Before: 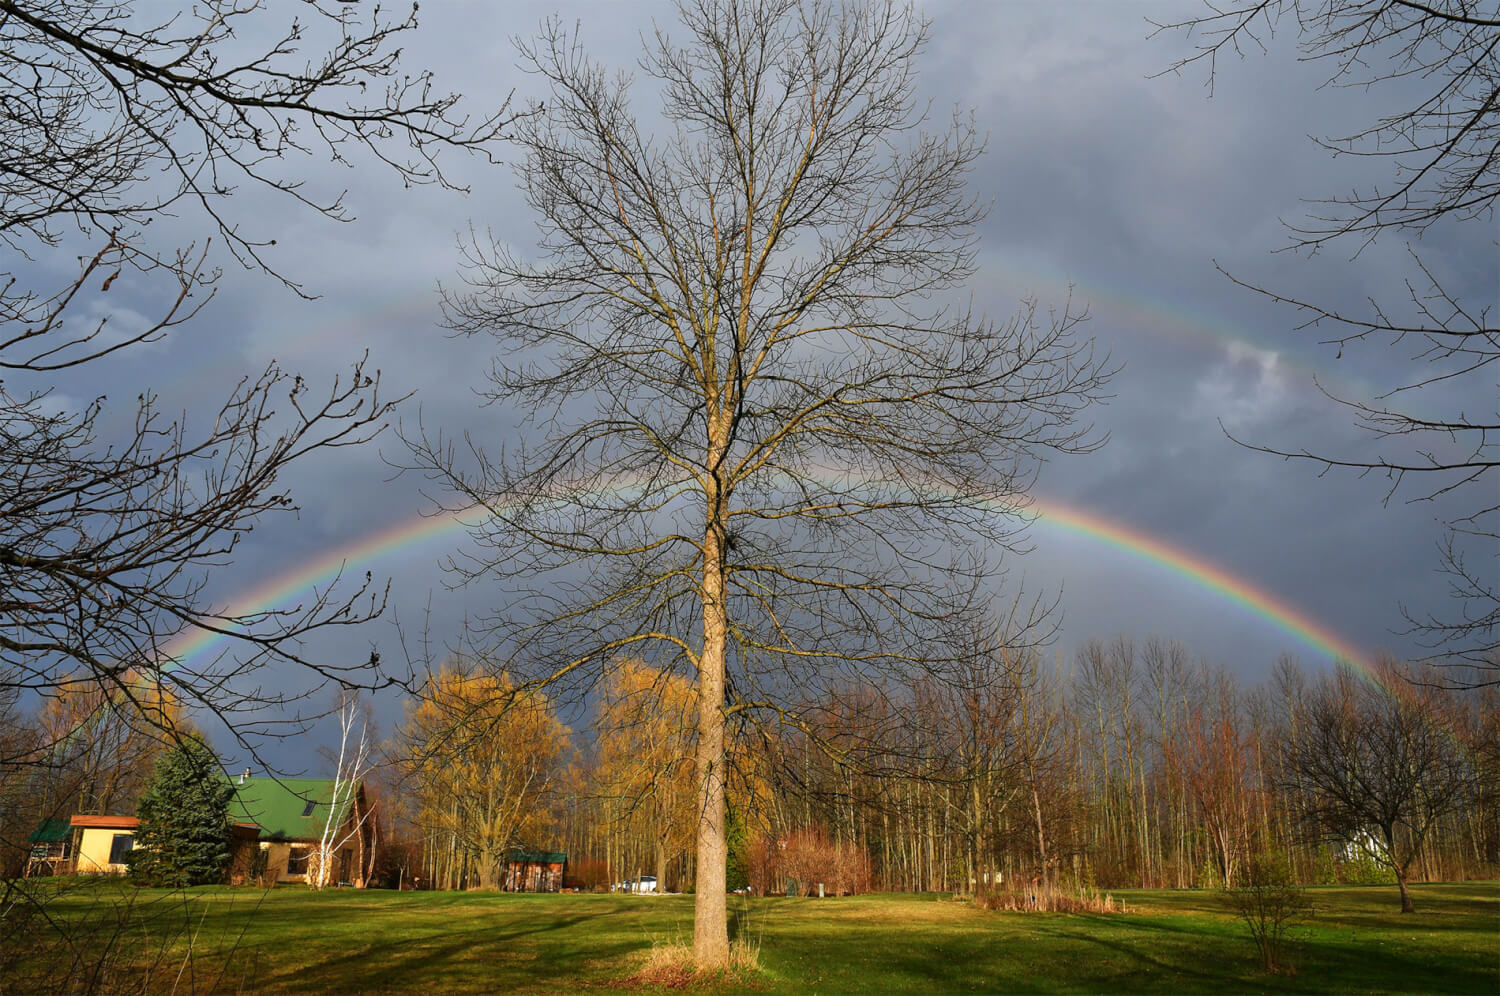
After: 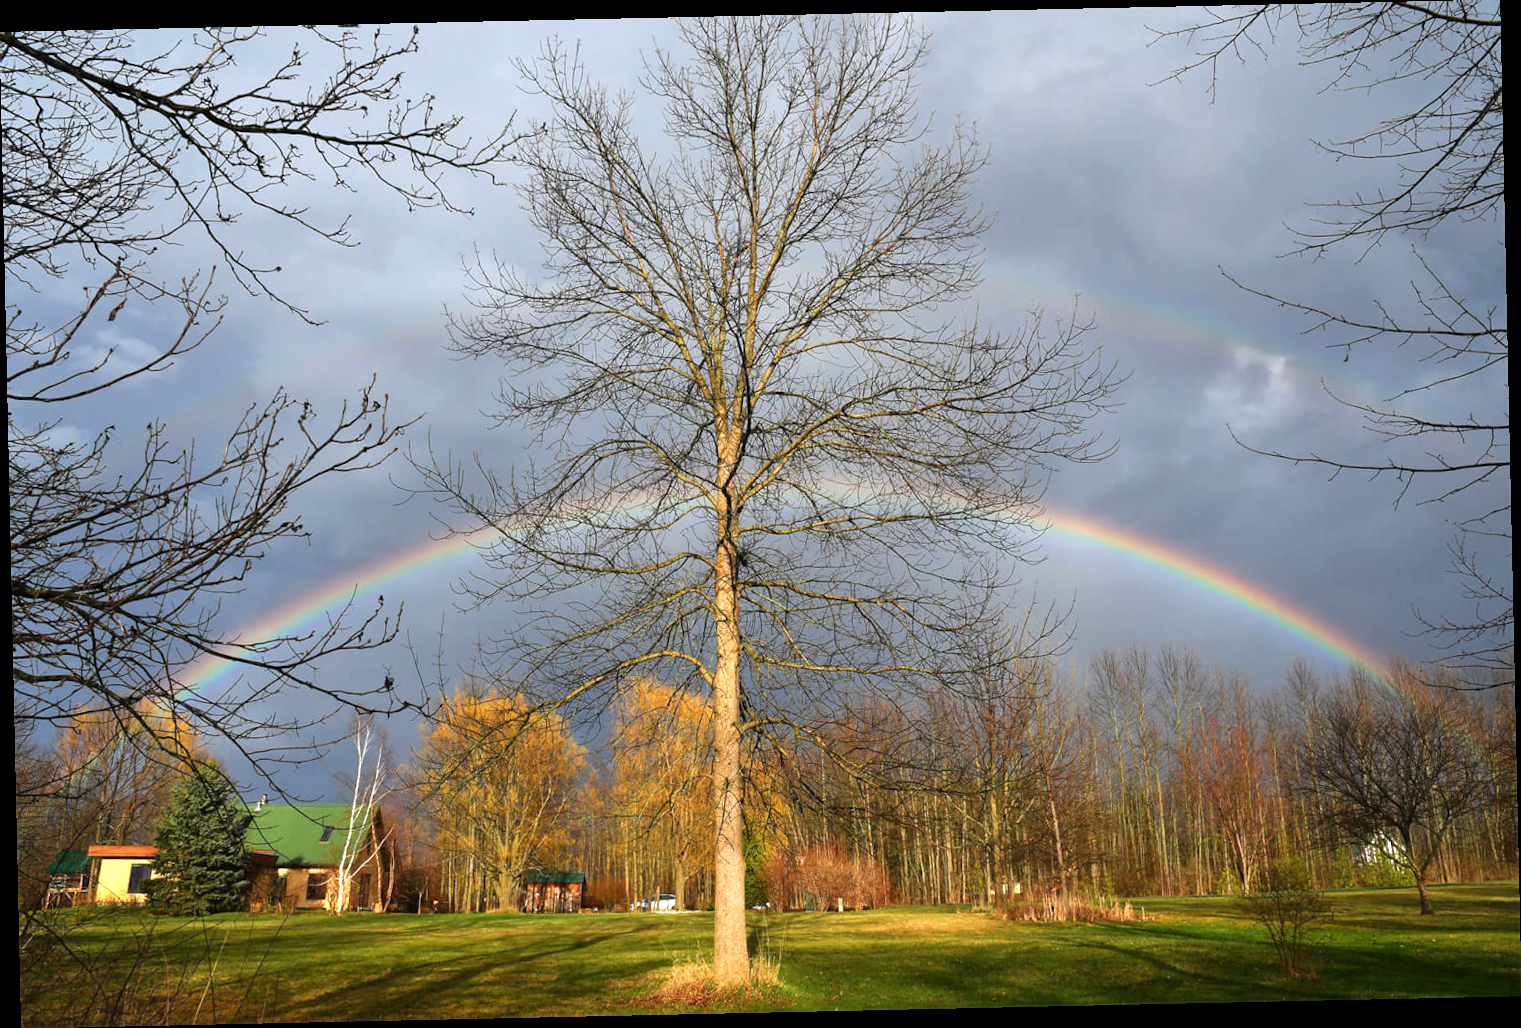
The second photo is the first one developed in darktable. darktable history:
exposure: exposure 0.6 EV, compensate highlight preservation false
rotate and perspective: rotation -1.24°, automatic cropping off
